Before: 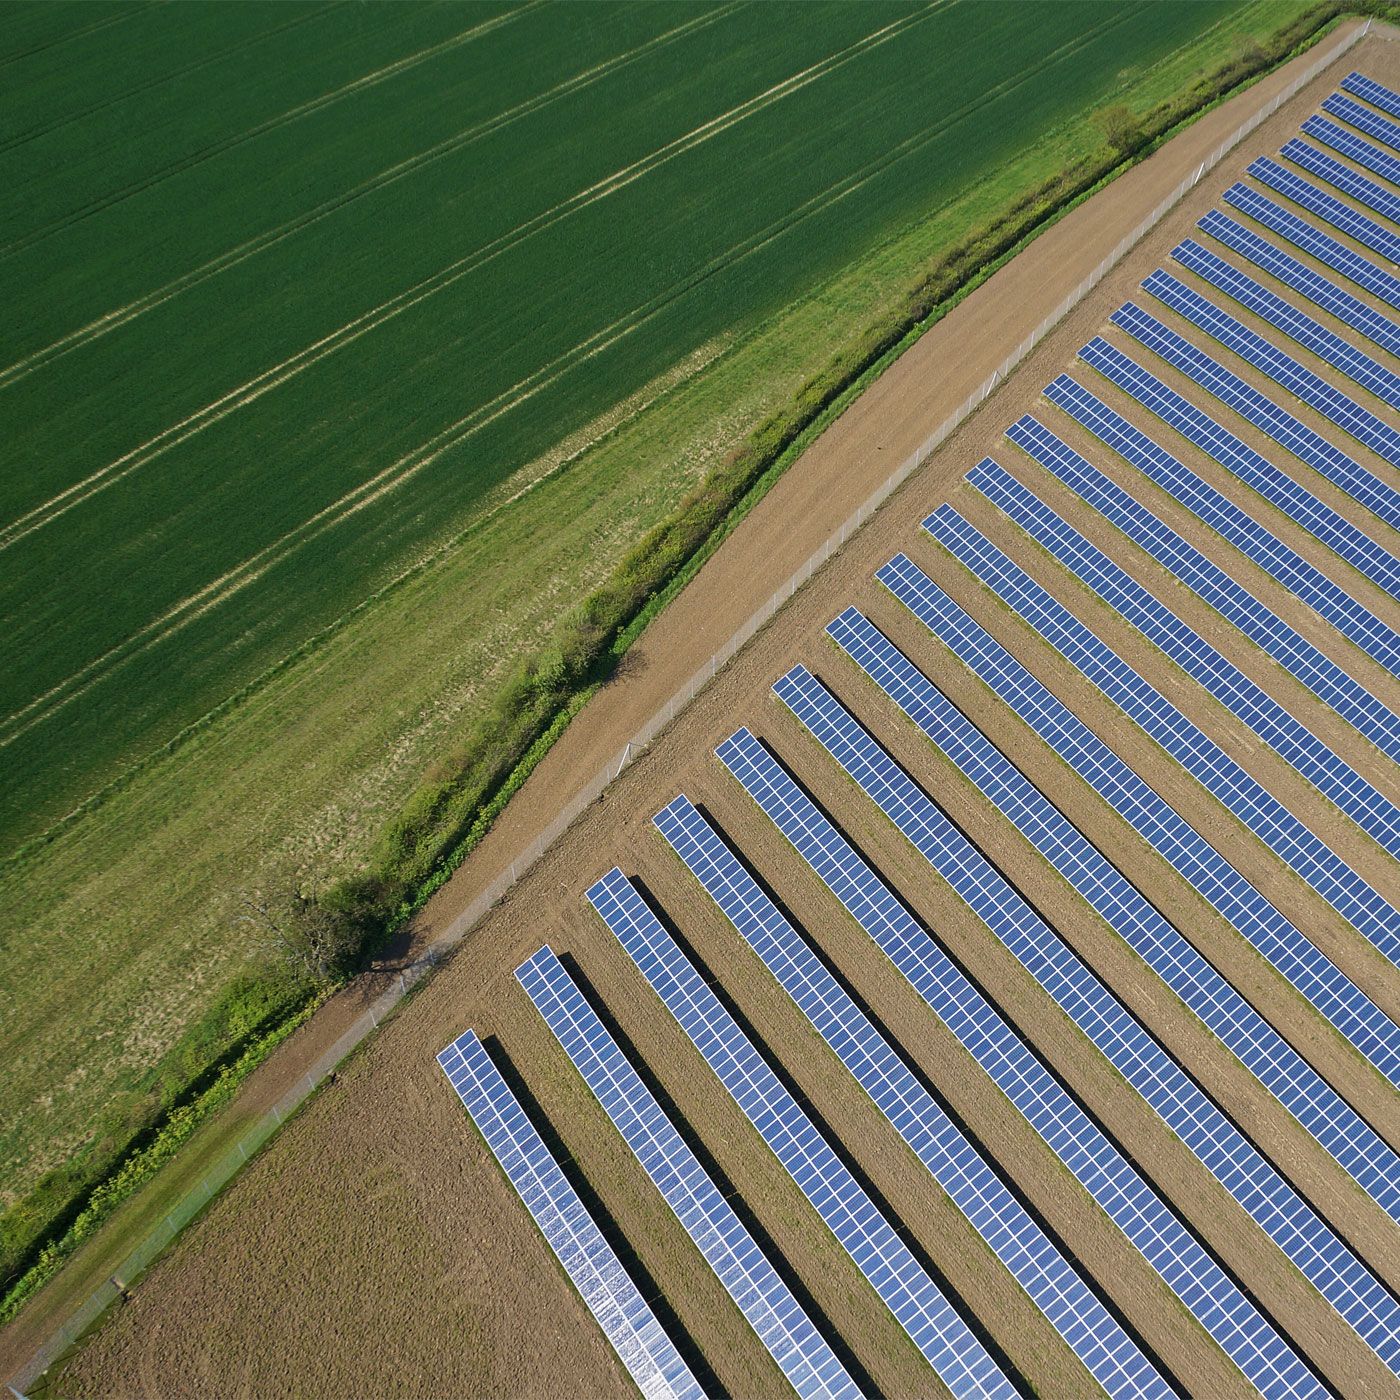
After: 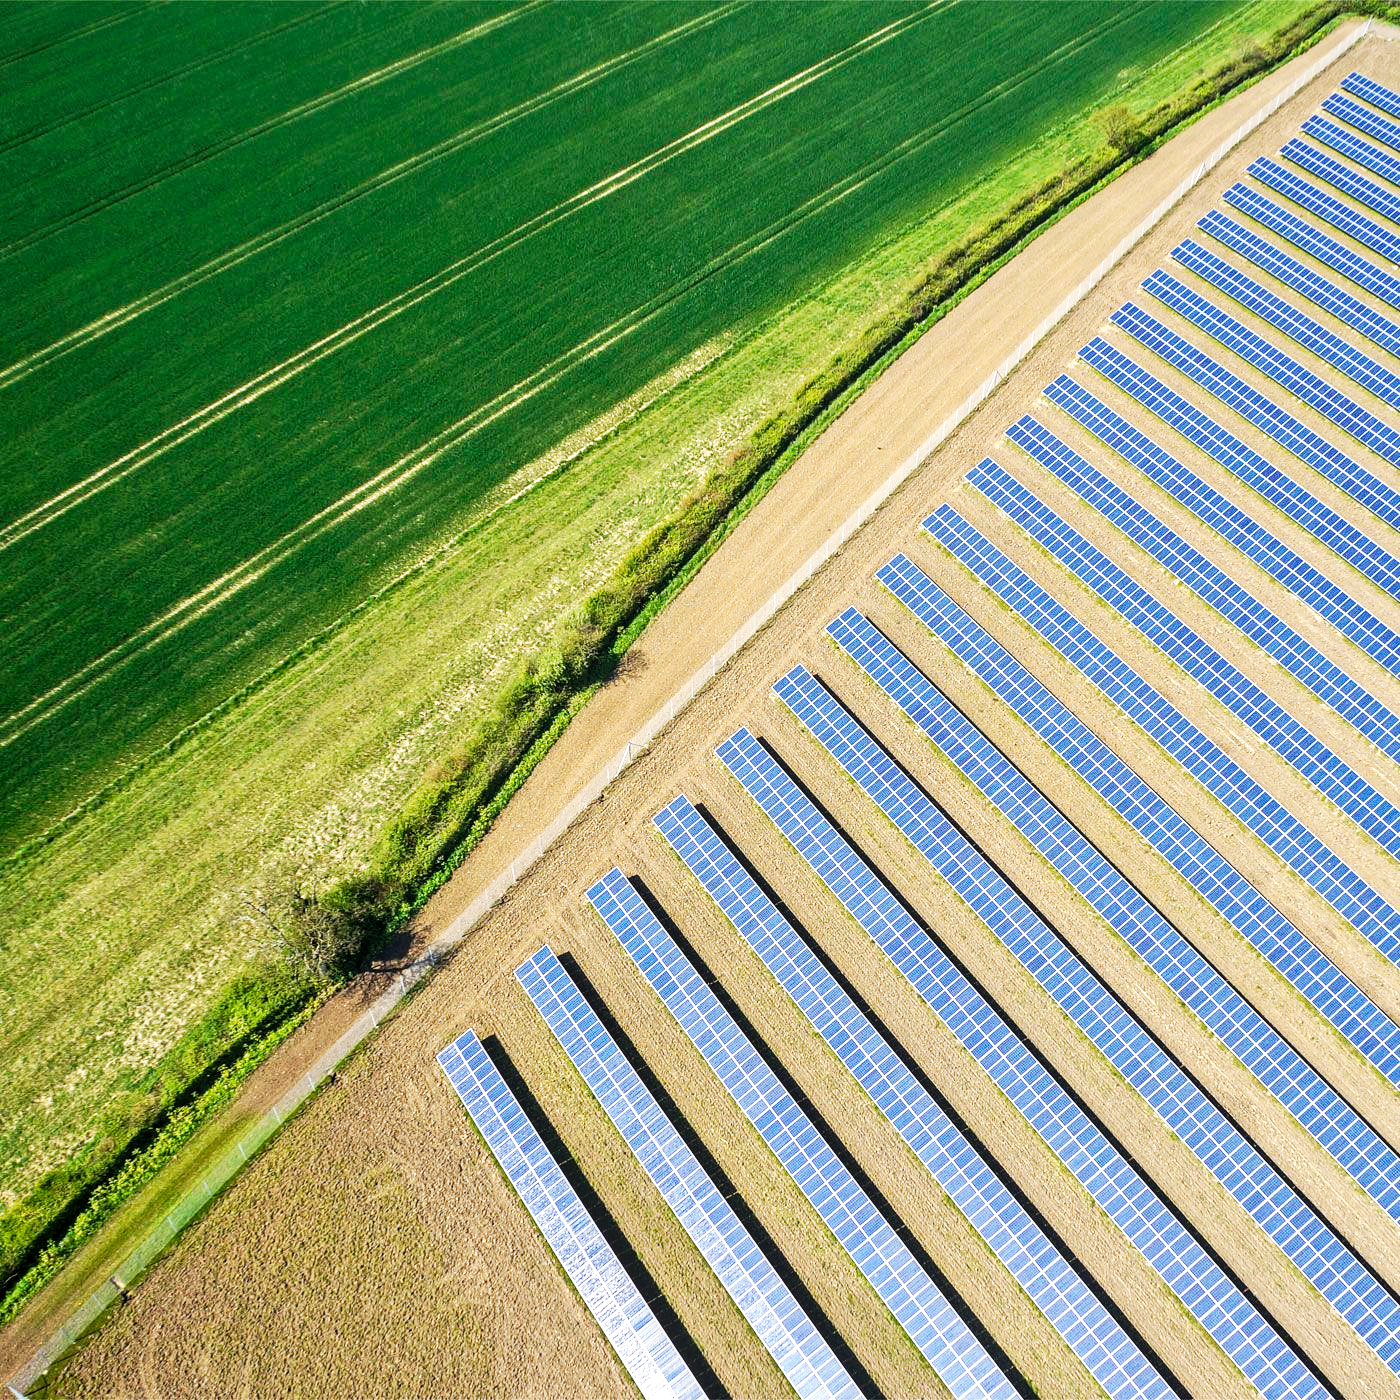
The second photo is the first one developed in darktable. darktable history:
local contrast: on, module defaults
shadows and highlights: shadows 12.72, white point adjustment 1.28, highlights -1.84, soften with gaussian
base curve: curves: ch0 [(0, 0) (0.007, 0.004) (0.027, 0.03) (0.046, 0.07) (0.207, 0.54) (0.442, 0.872) (0.673, 0.972) (1, 1)], preserve colors none
